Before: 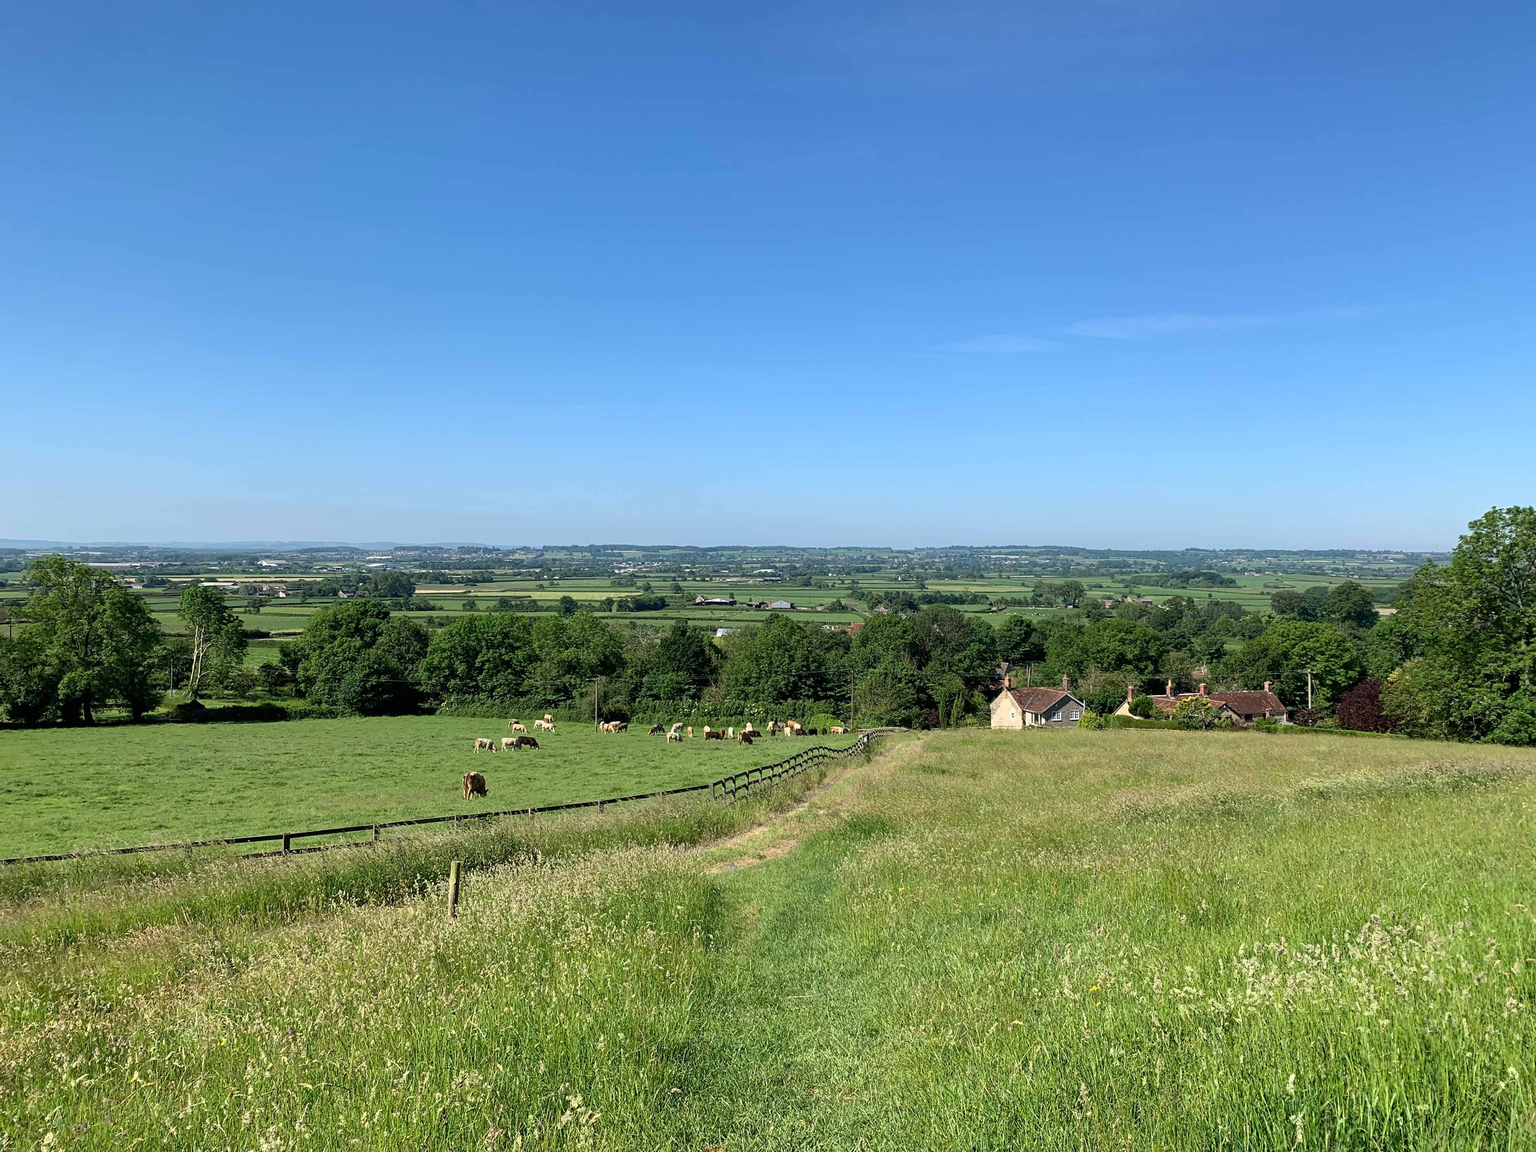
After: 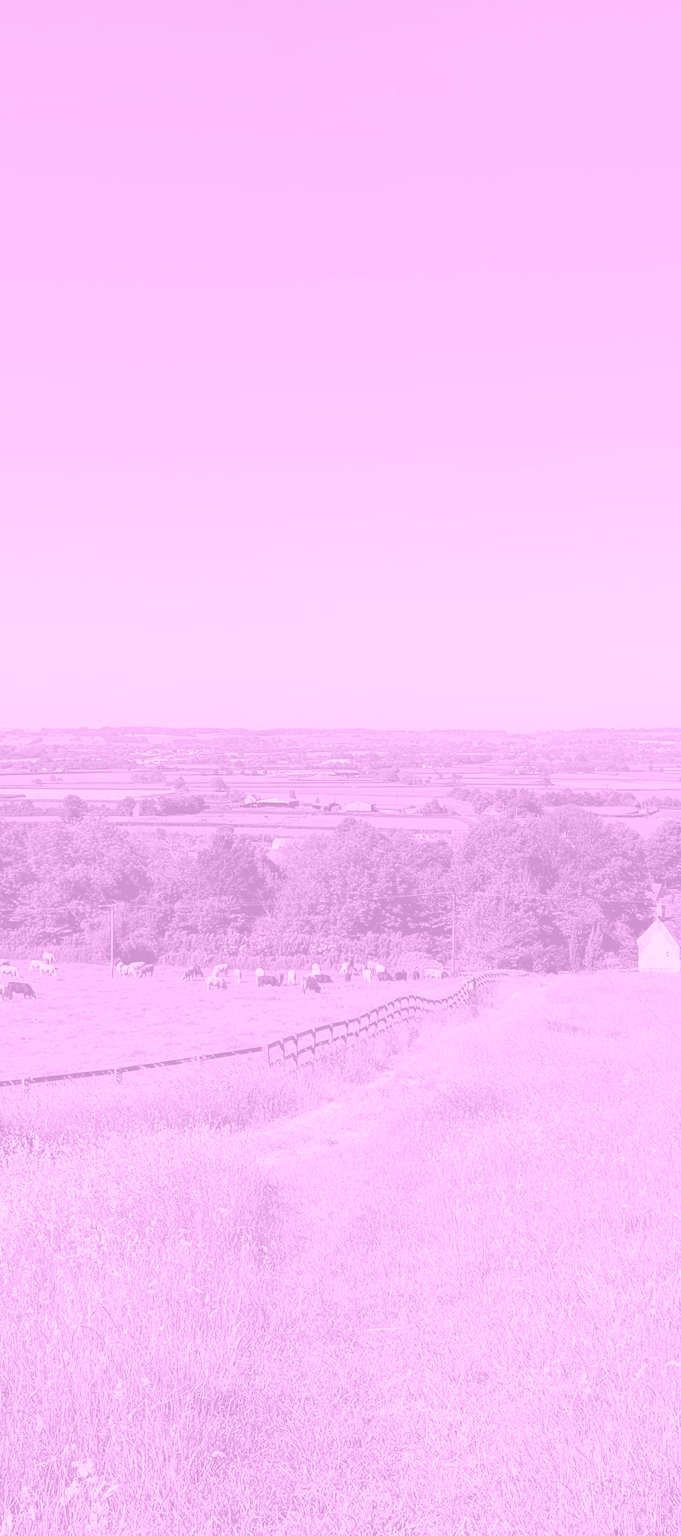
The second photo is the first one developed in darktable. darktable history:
crop: left 33.36%, right 33.36%
colorize: hue 331.2°, saturation 75%, source mix 30.28%, lightness 70.52%, version 1
